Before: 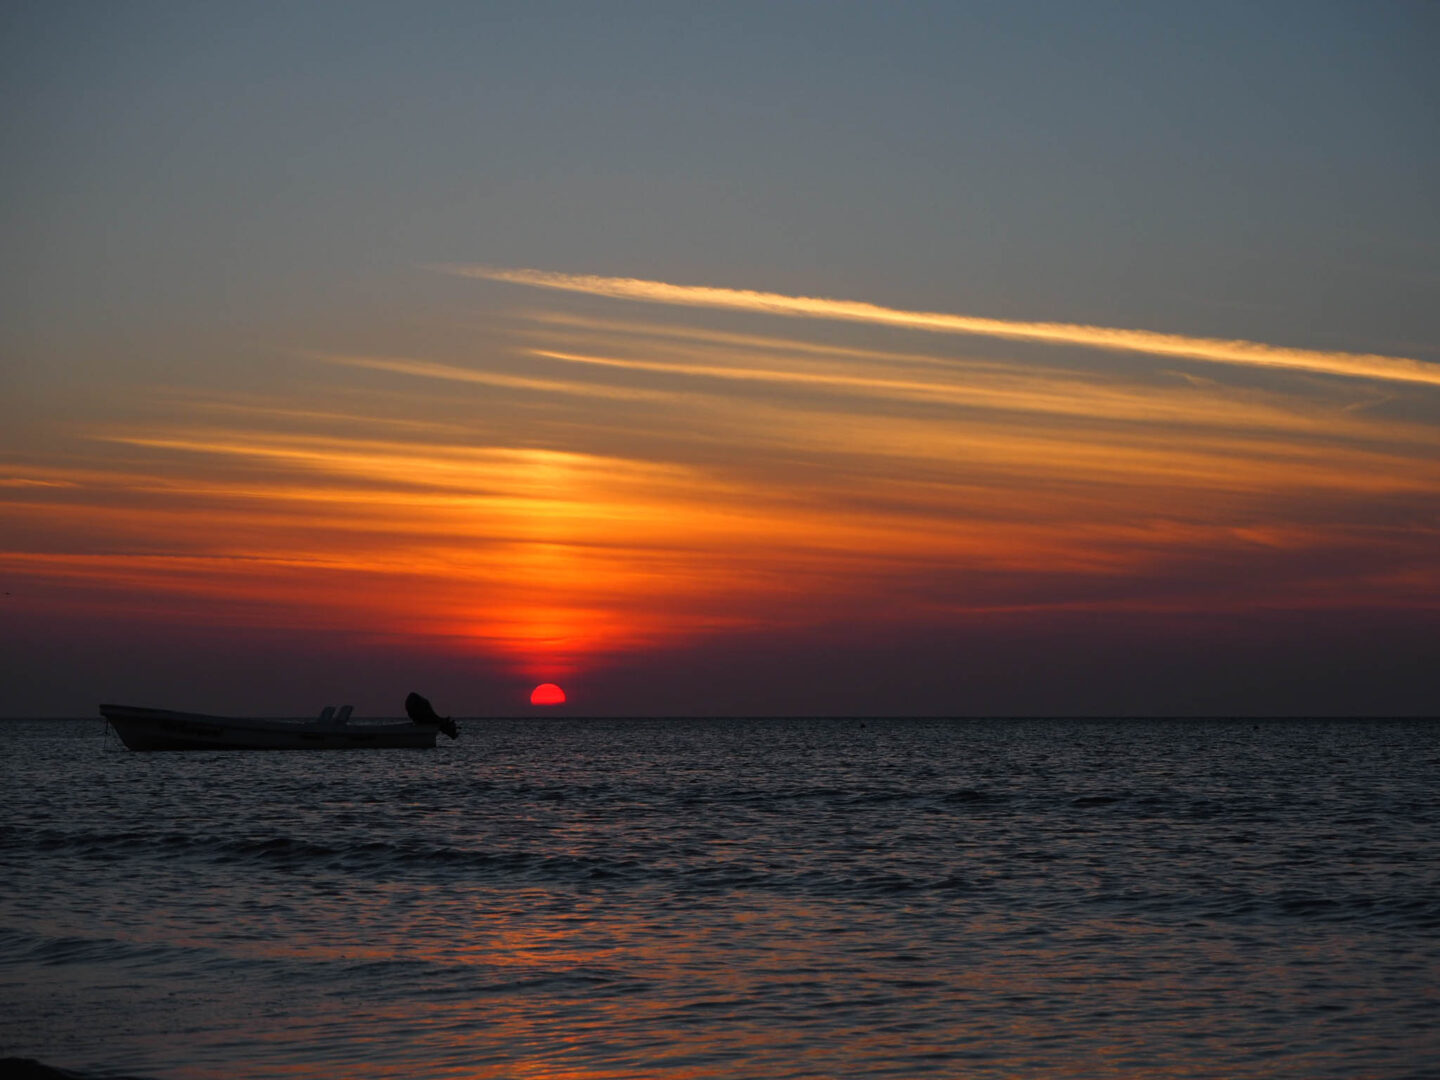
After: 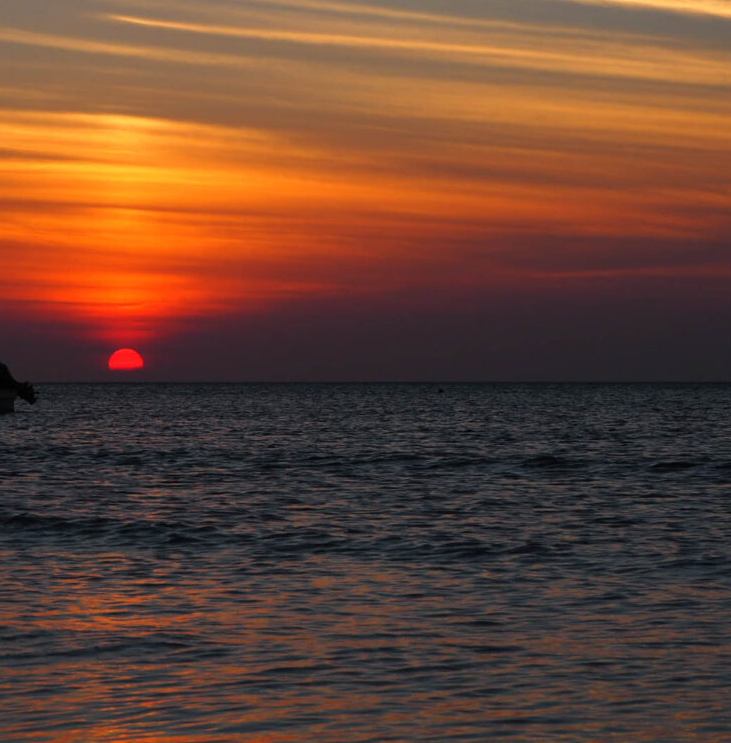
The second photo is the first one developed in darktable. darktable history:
crop and rotate: left 29.354%, top 31.169%, right 19.842%
